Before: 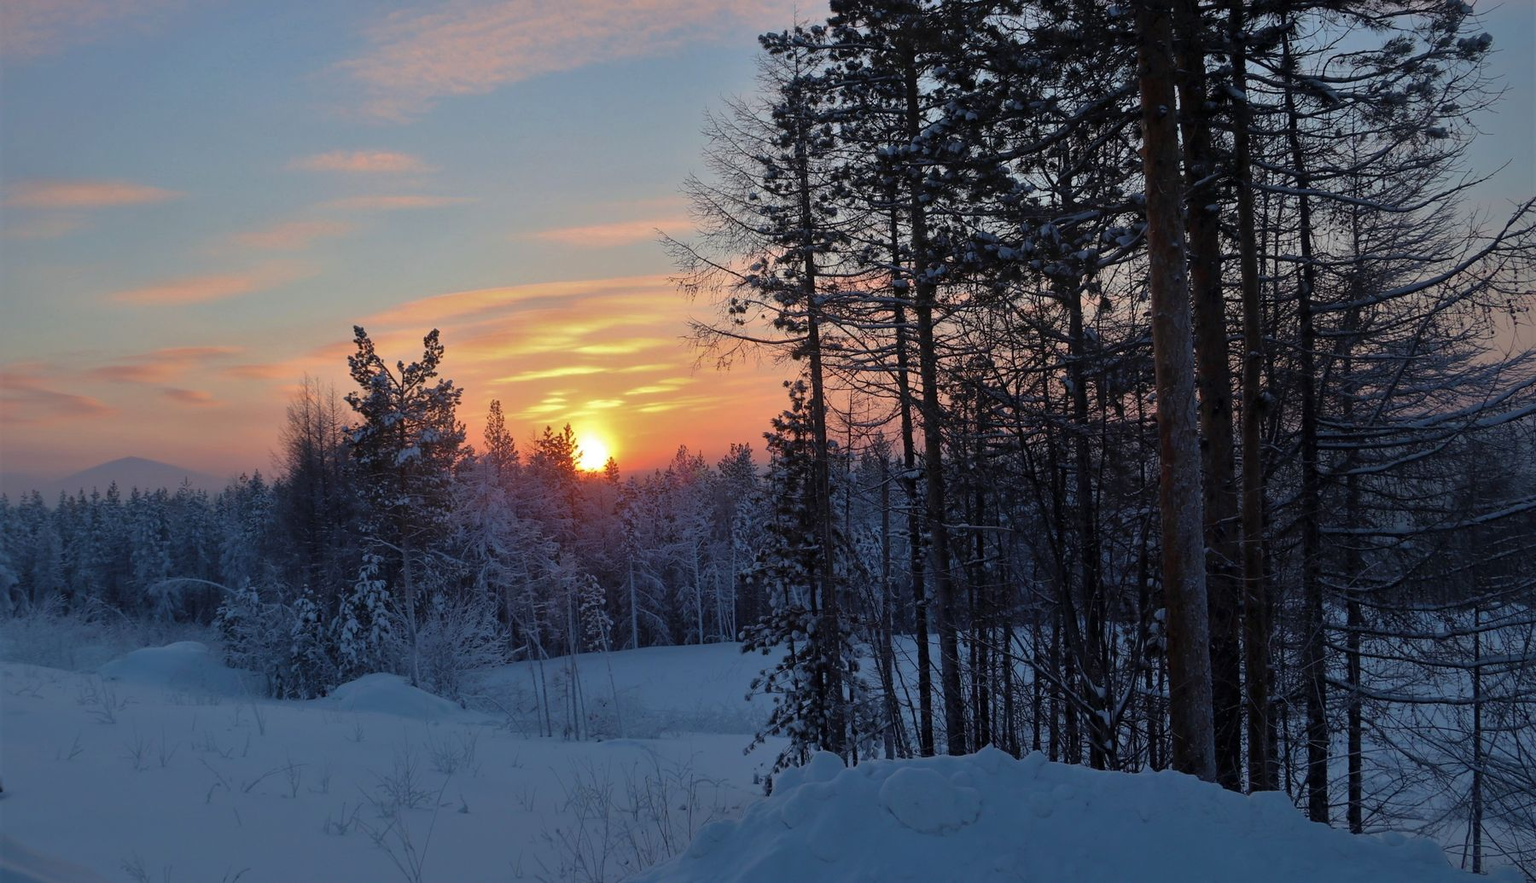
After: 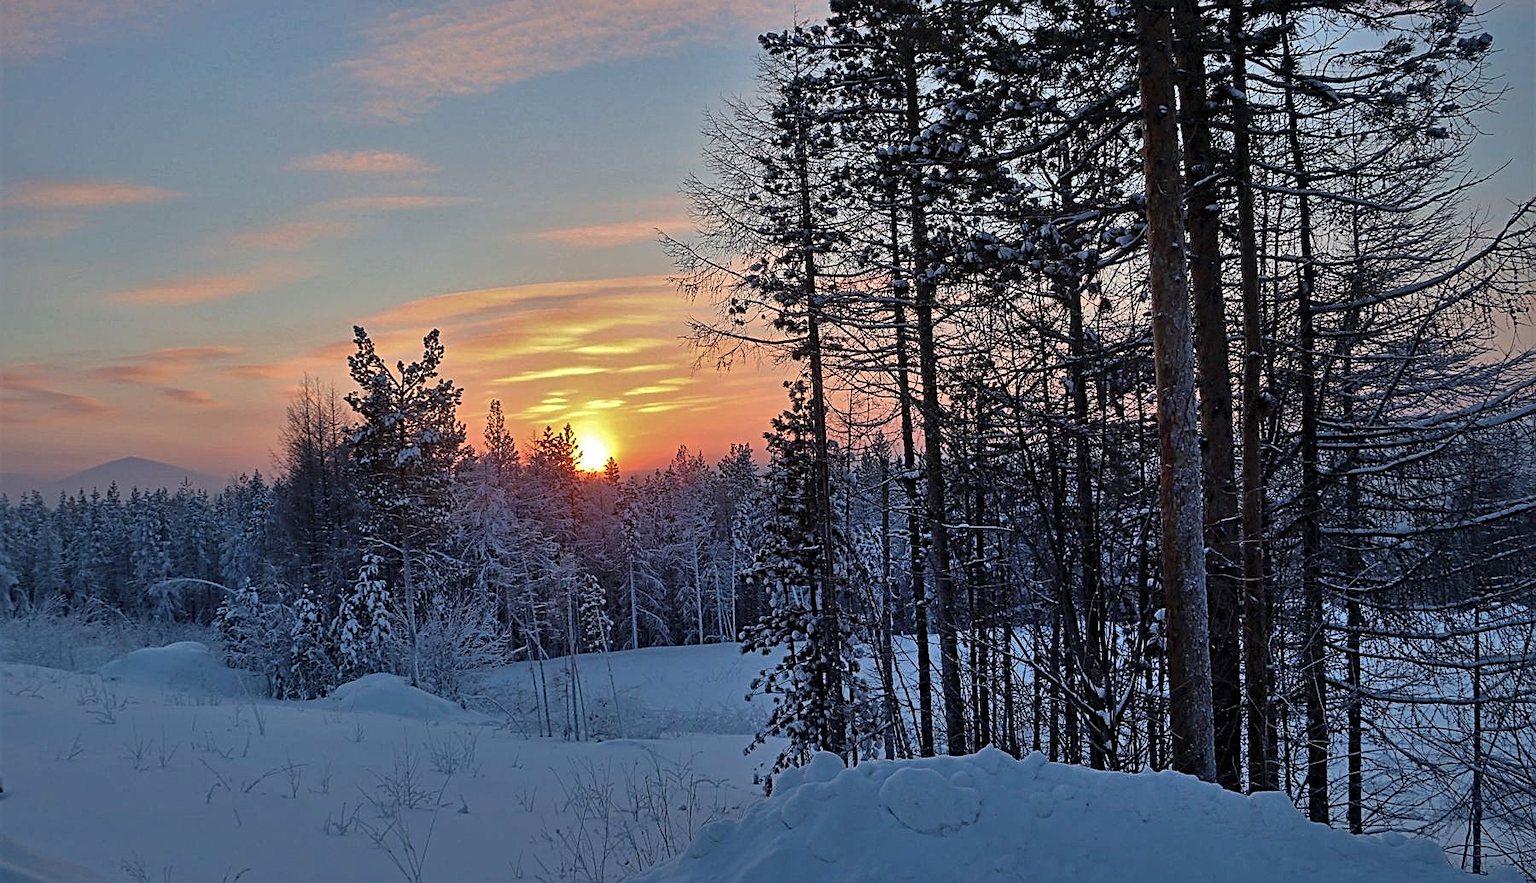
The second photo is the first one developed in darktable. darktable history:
shadows and highlights: low approximation 0.01, soften with gaussian
sharpen: on, module defaults
contrast equalizer: y [[0.5, 0.5, 0.5, 0.539, 0.64, 0.611], [0.5 ×6], [0.5 ×6], [0 ×6], [0 ×6]]
